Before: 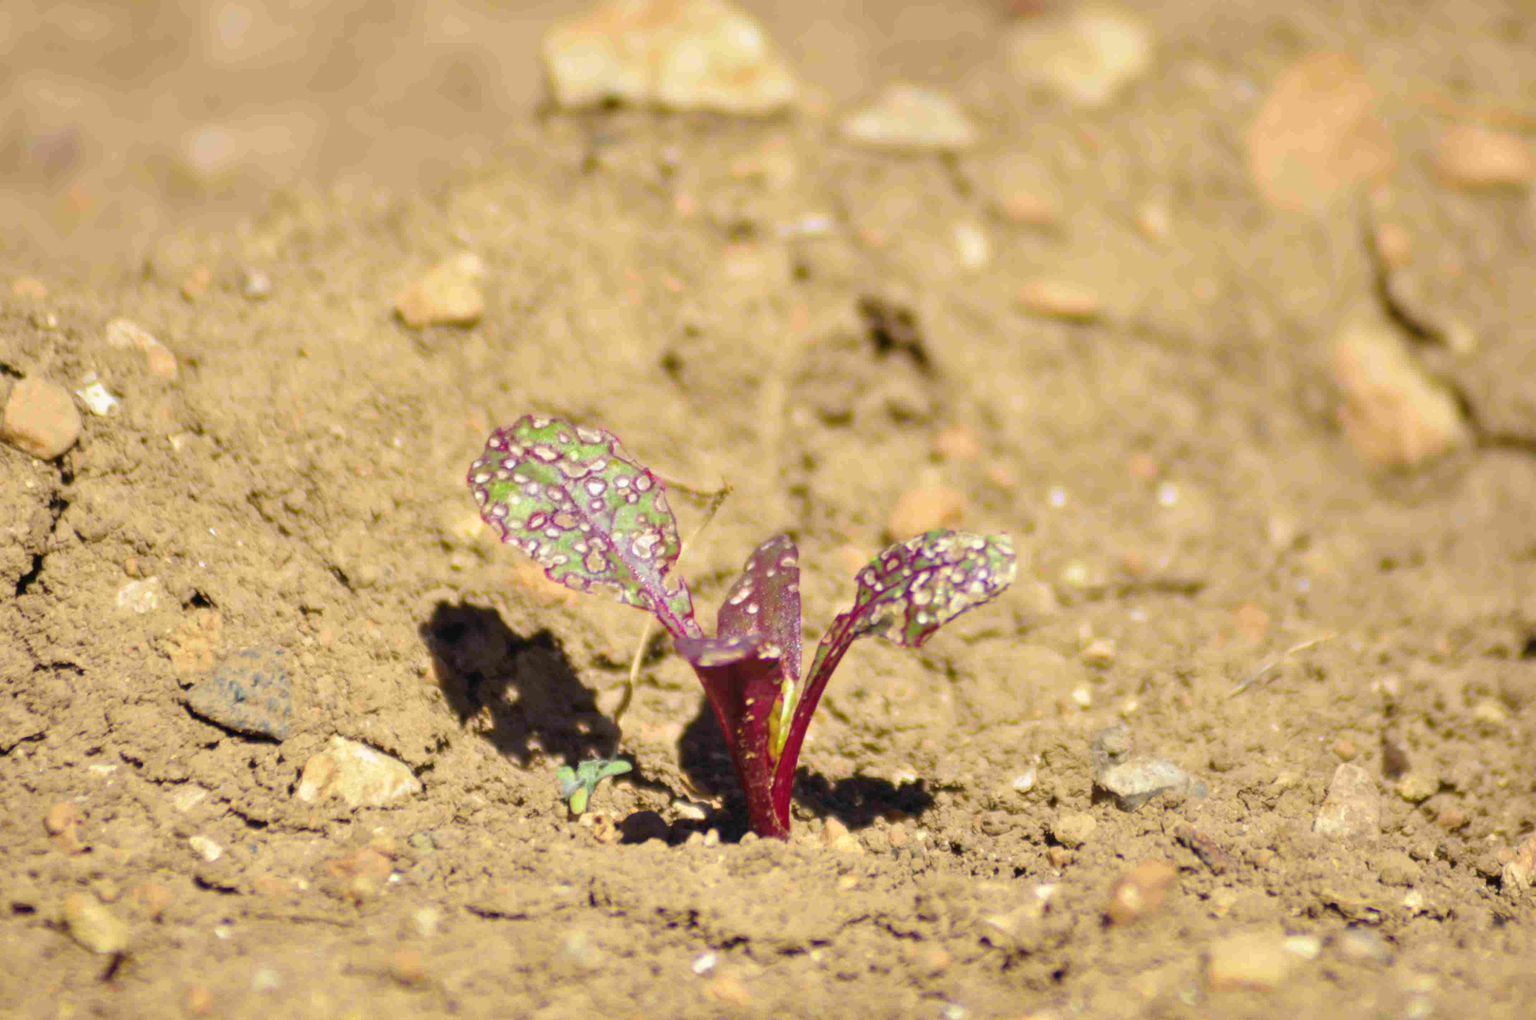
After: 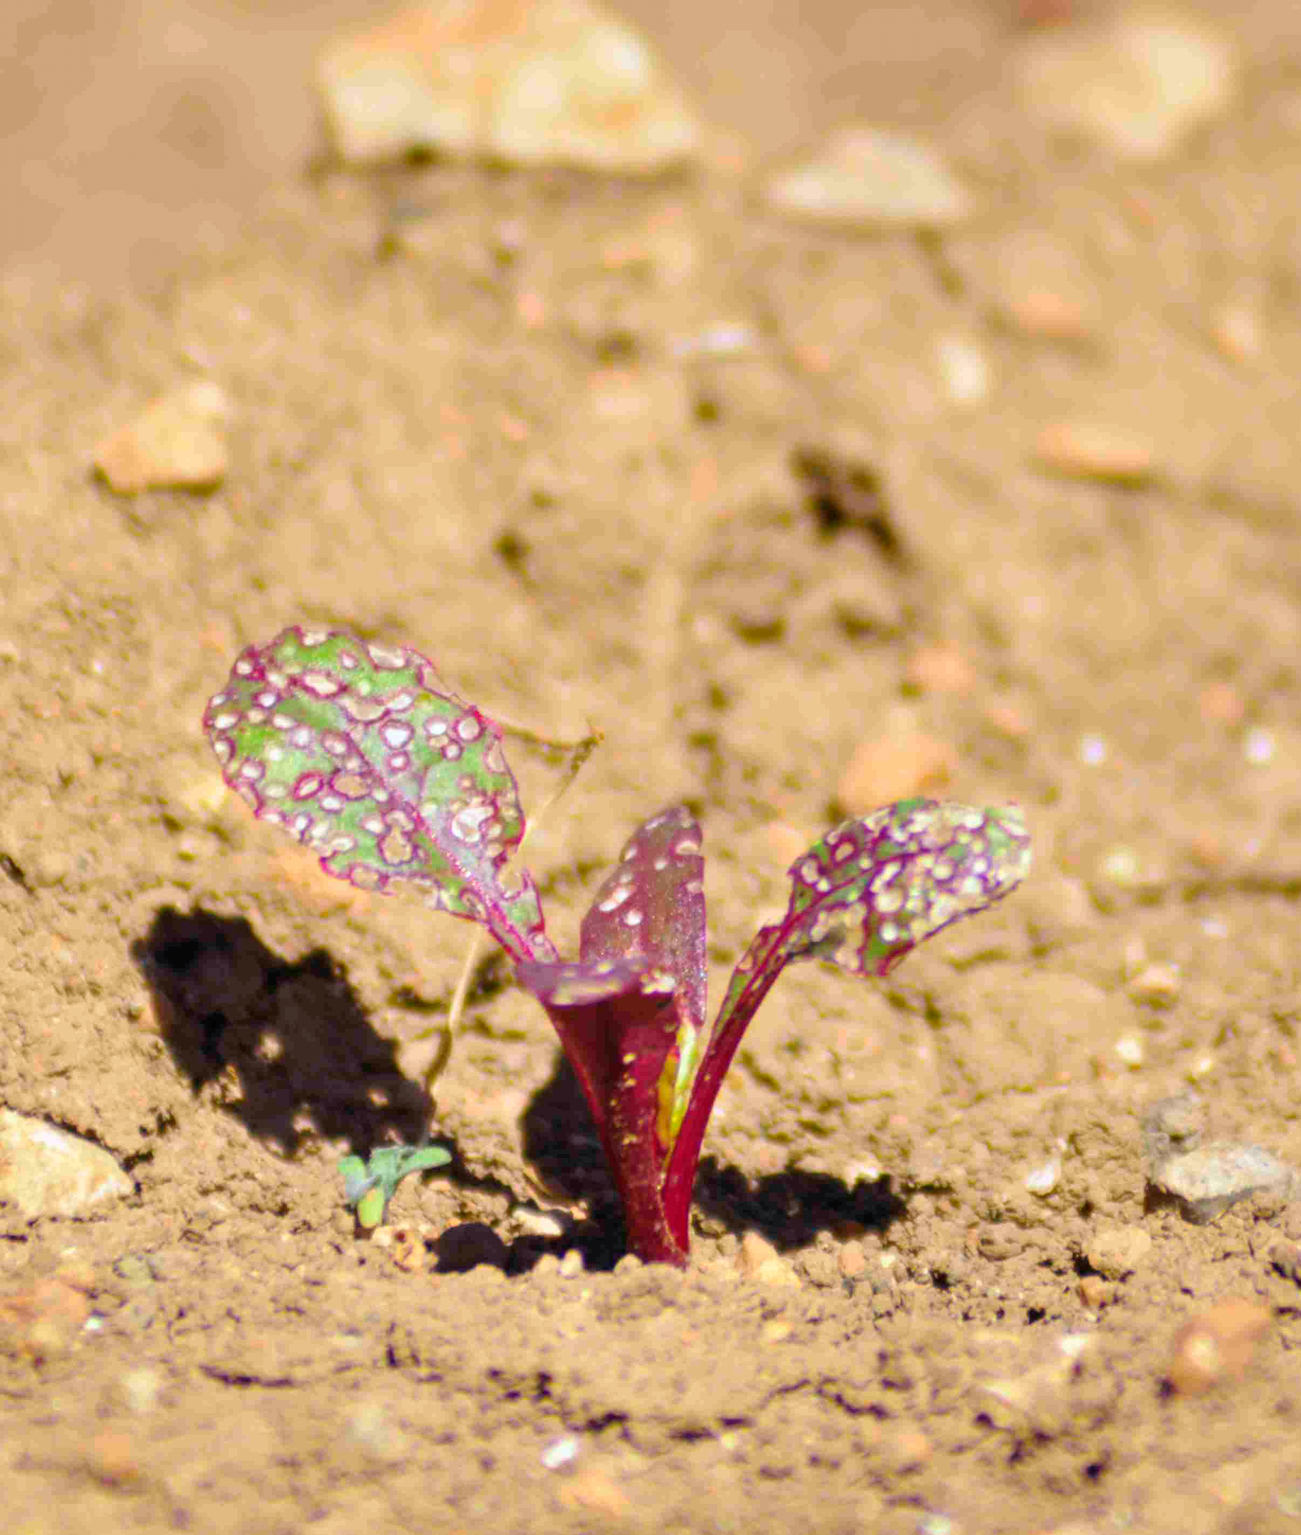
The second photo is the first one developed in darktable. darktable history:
white balance: red 0.984, blue 1.059
crop: left 21.674%, right 22.086%
